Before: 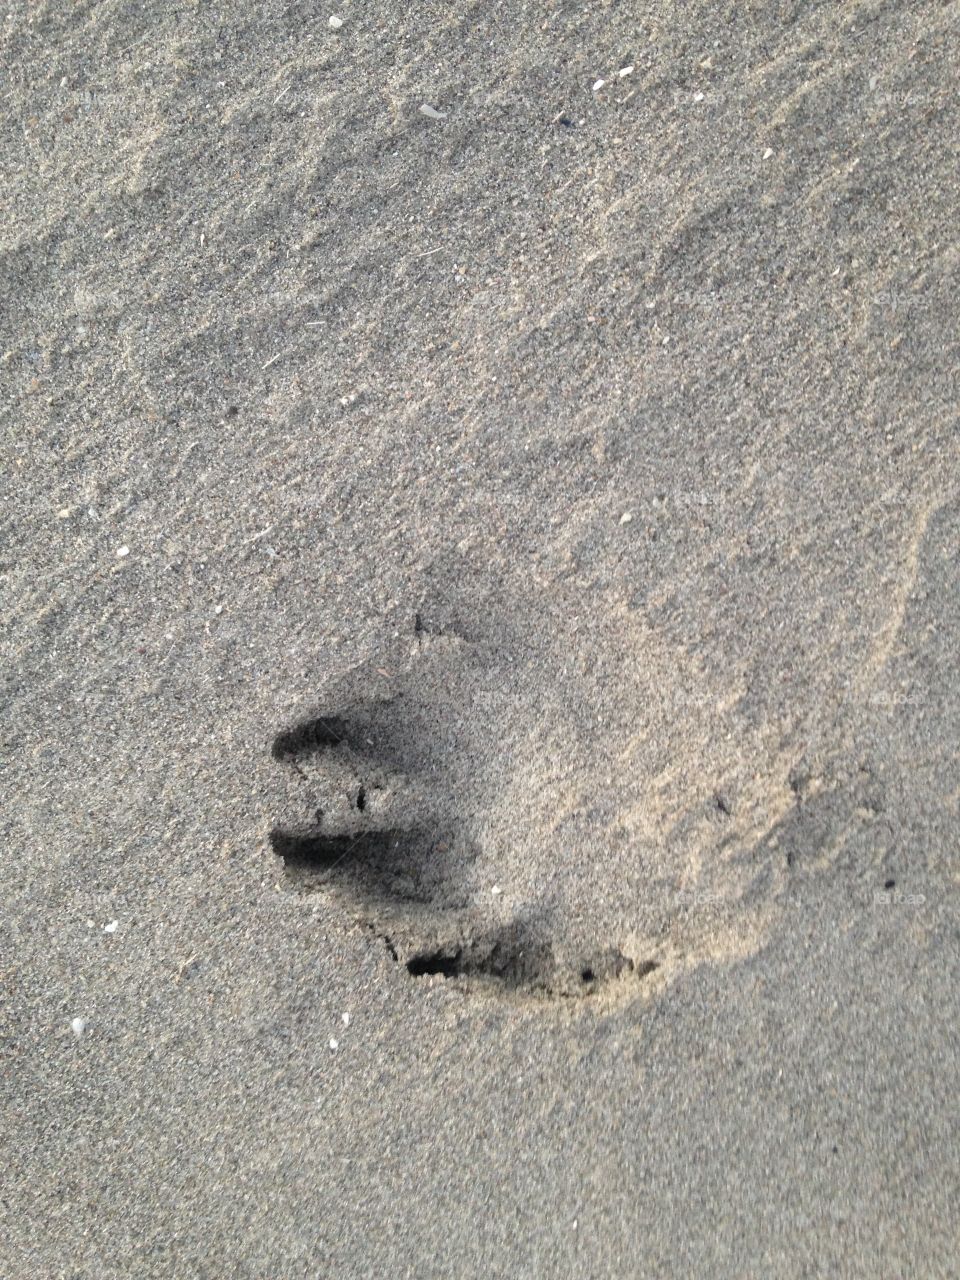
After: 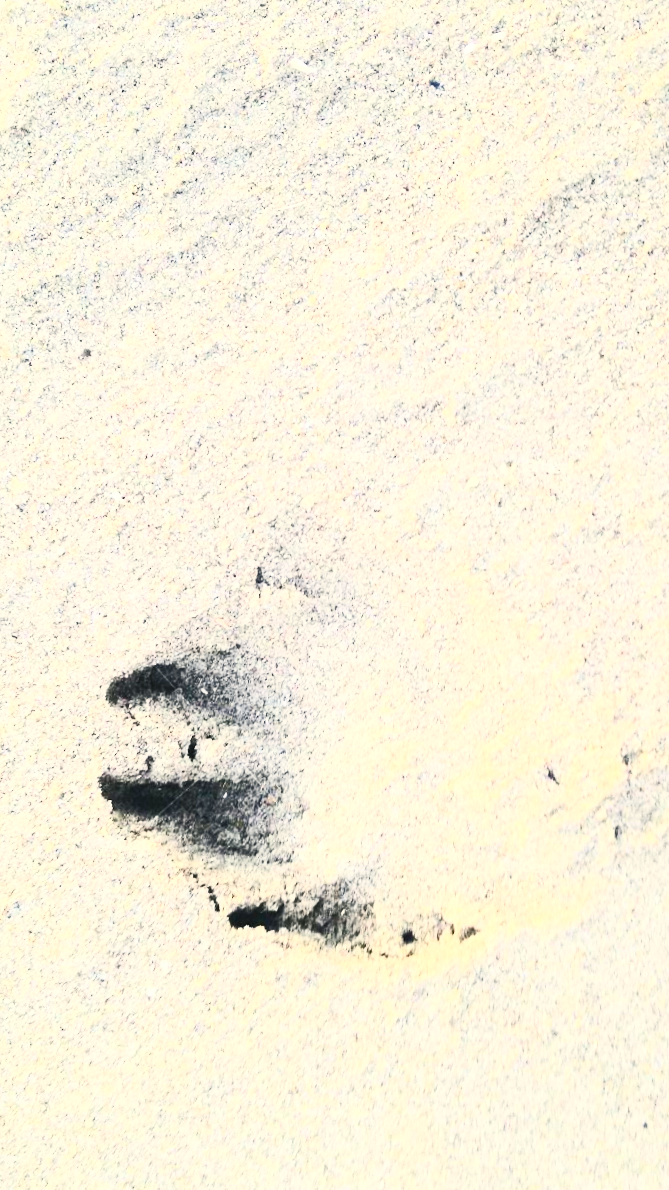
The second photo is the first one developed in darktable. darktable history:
white balance: red 0.986, blue 1.01
contrast brightness saturation: contrast 0.62, brightness 0.34, saturation 0.14
exposure: black level correction 0, exposure 0.9 EV, compensate highlight preservation false
crop and rotate: angle -3.27°, left 14.277%, top 0.028%, right 10.766%, bottom 0.028%
color balance rgb: shadows lift › chroma 2%, shadows lift › hue 219.6°, power › hue 313.2°, highlights gain › chroma 3%, highlights gain › hue 75.6°, global offset › luminance 0.5%, perceptual saturation grading › global saturation 15.33%, perceptual saturation grading › highlights -19.33%, perceptual saturation grading › shadows 20%, global vibrance 20%
